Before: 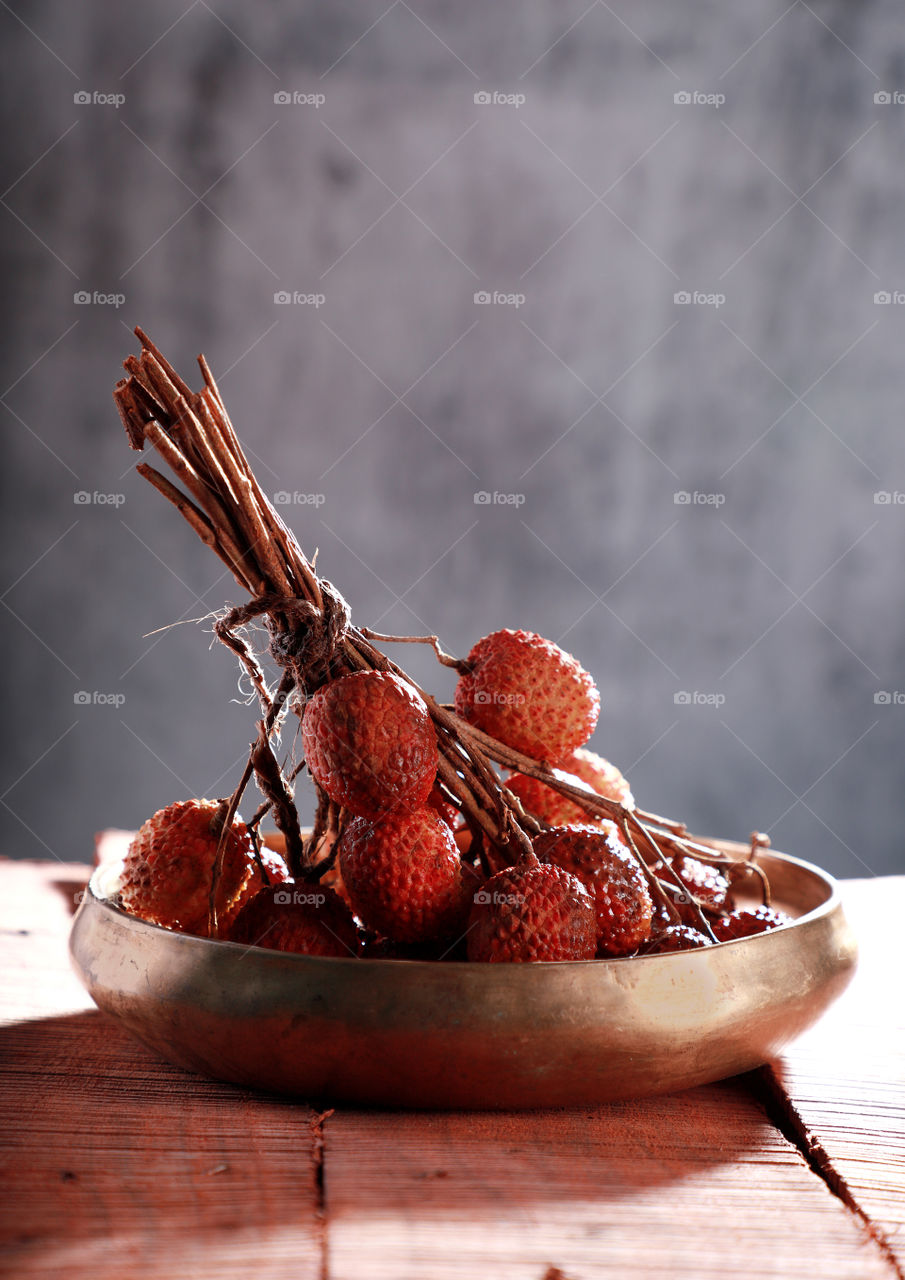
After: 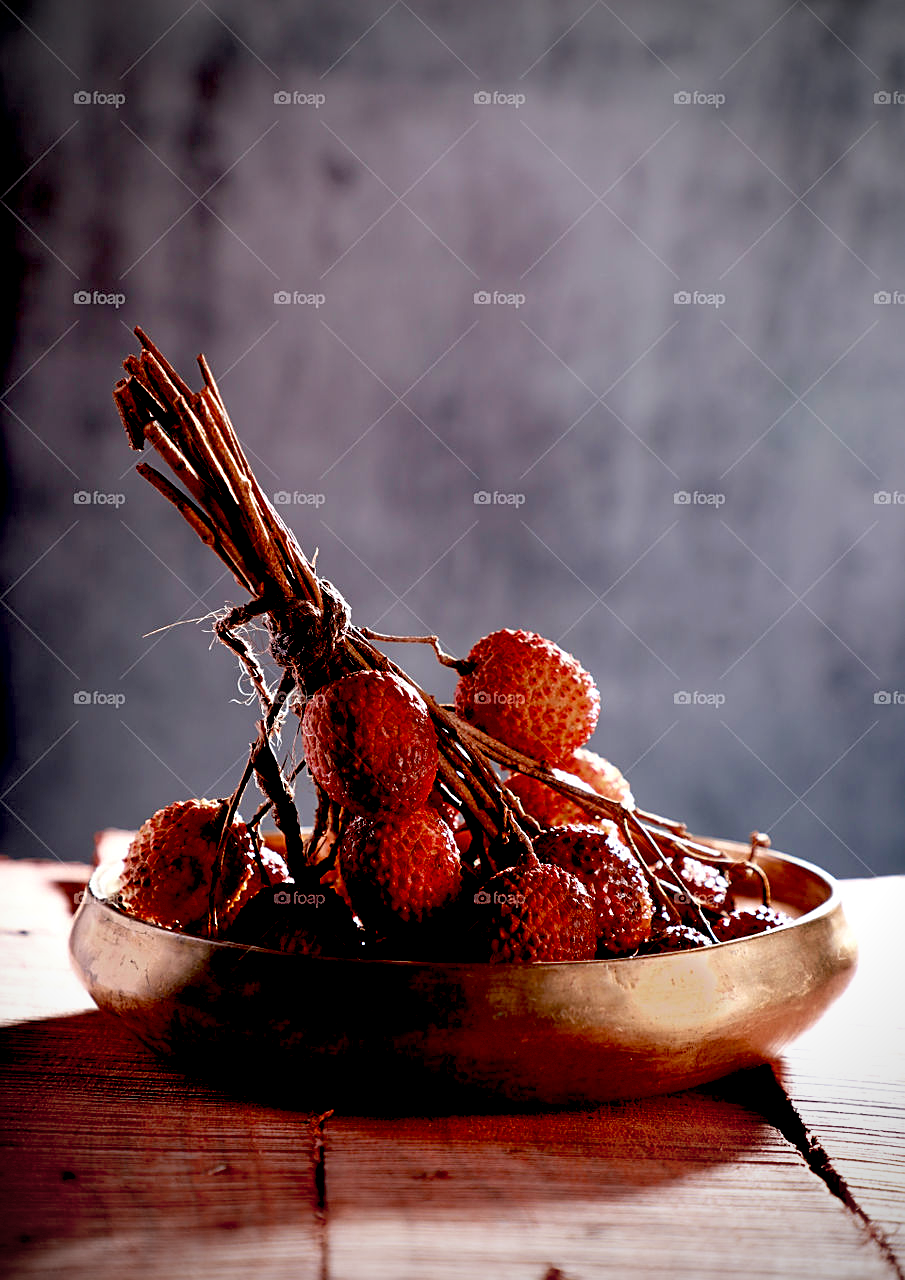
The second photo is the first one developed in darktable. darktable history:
sharpen: on, module defaults
exposure: black level correction 0.047, exposure 0.012 EV, compensate highlight preservation false
velvia: on, module defaults
vignetting: width/height ratio 1.094
